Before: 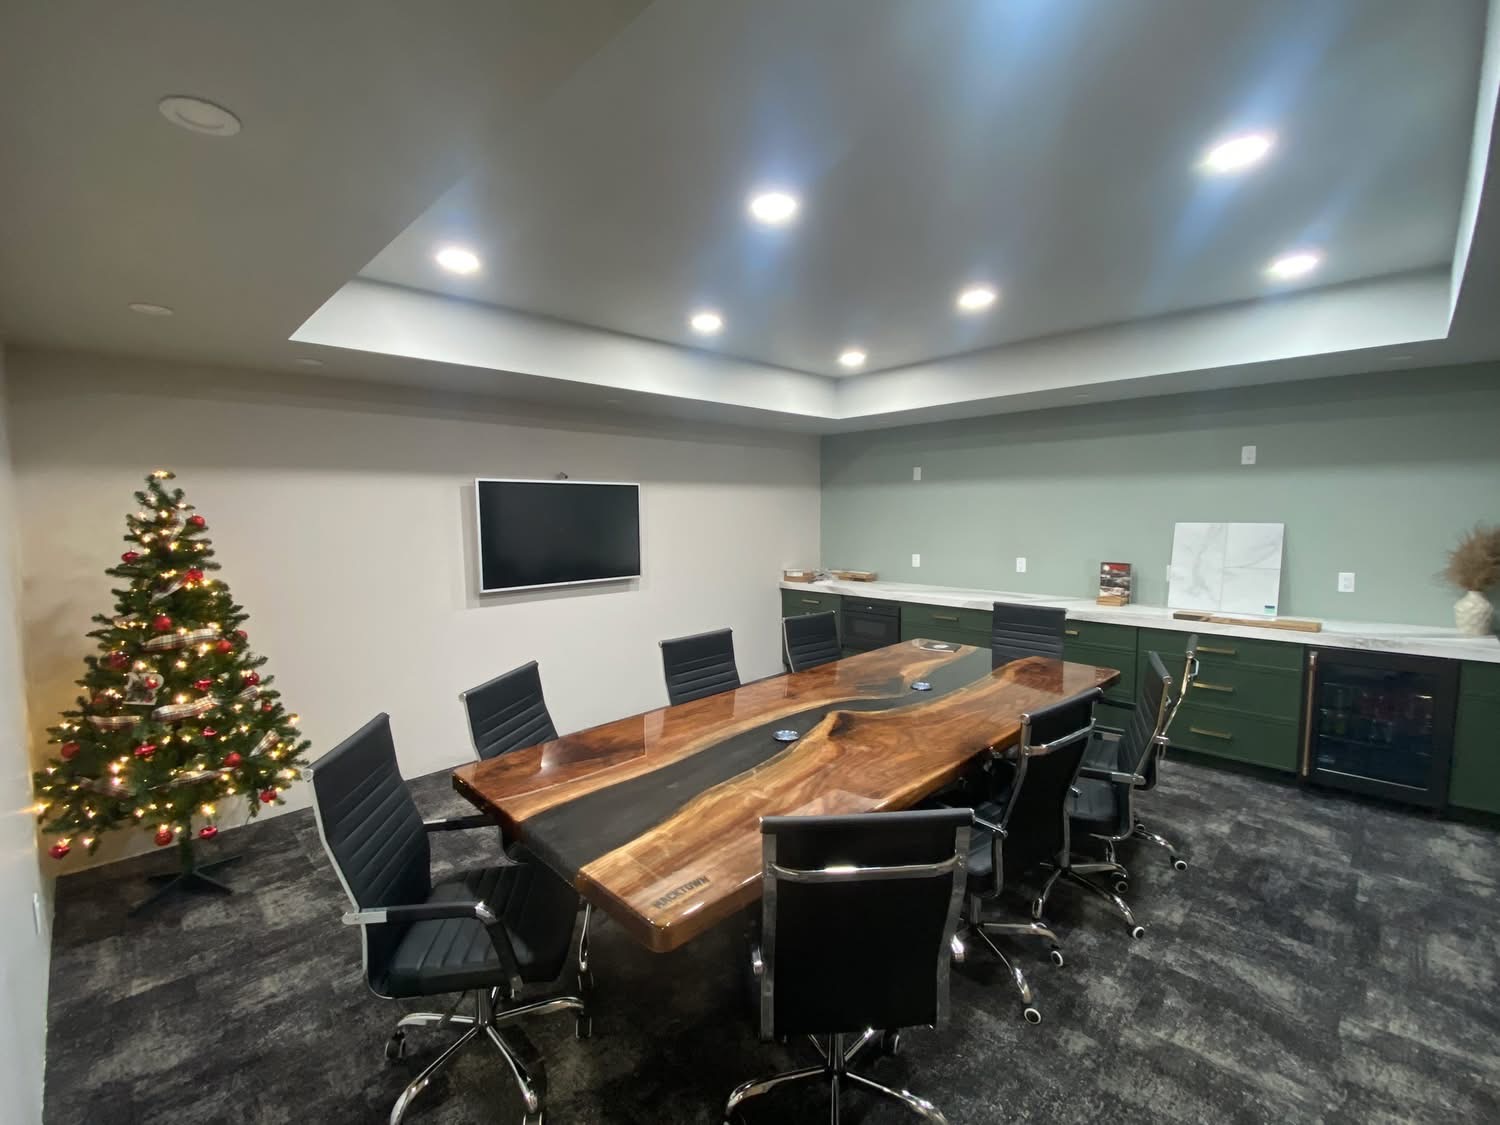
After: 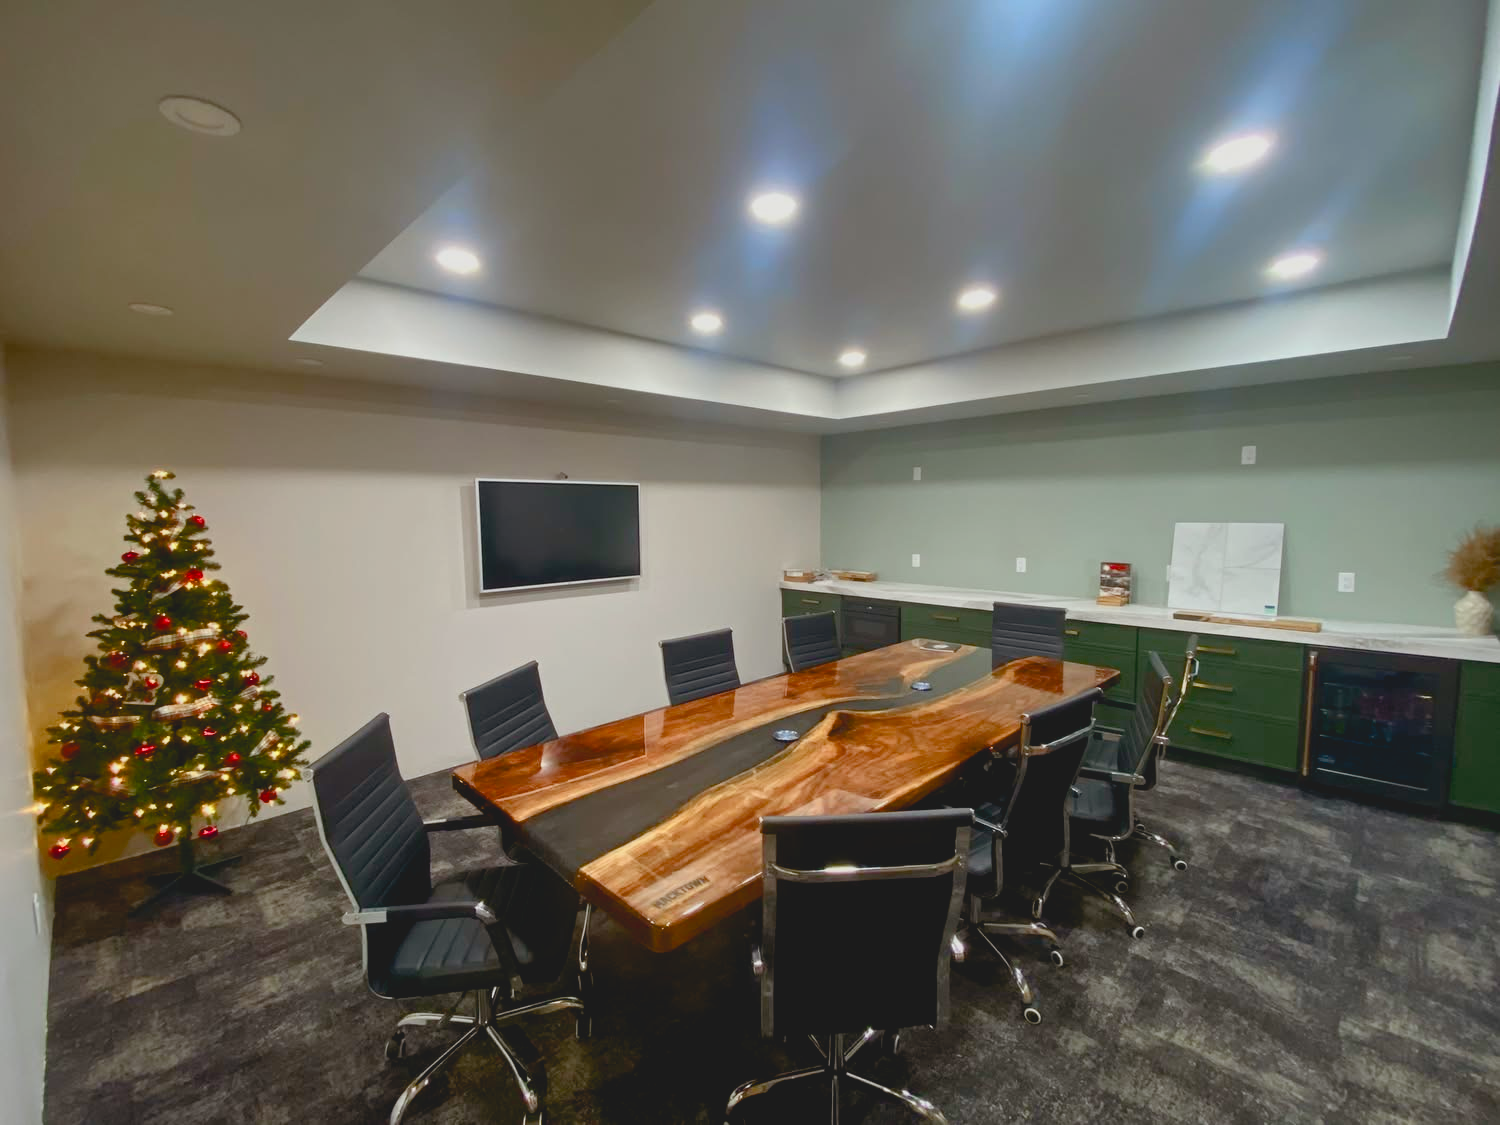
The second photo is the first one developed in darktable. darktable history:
color balance rgb: power › luminance -3.88%, power › chroma 0.575%, power › hue 40.71°, global offset › luminance -0.479%, linear chroma grading › global chroma 10.456%, perceptual saturation grading › global saturation 20%, perceptual saturation grading › highlights -49.264%, perceptual saturation grading › shadows 24.098%, global vibrance 7.154%, saturation formula JzAzBz (2021)
contrast brightness saturation: contrast -0.193, saturation 0.188
